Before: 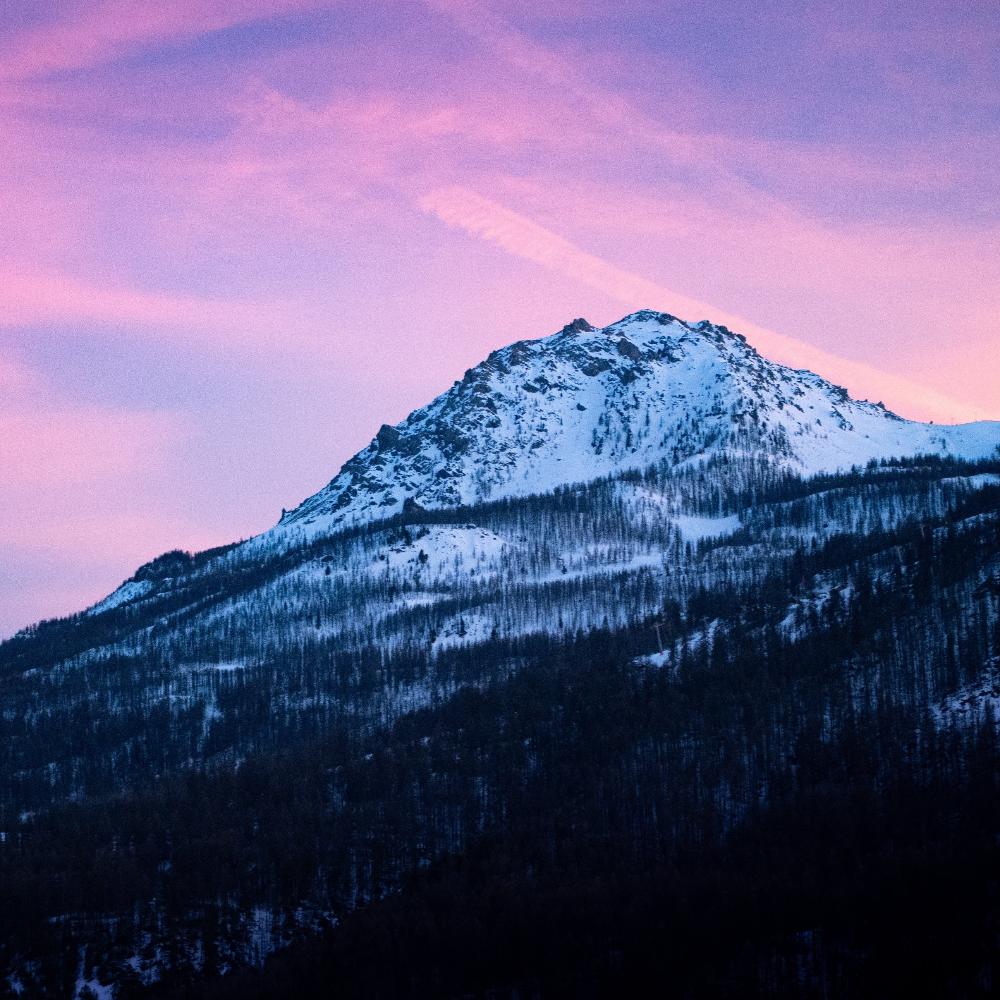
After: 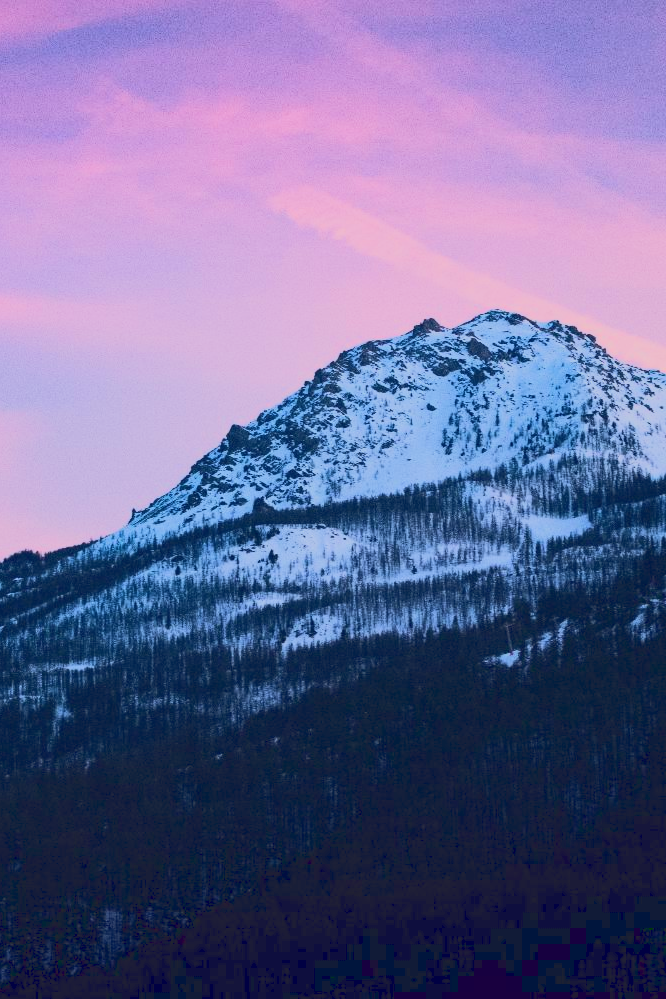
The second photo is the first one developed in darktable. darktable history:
crop and rotate: left 15.055%, right 18.278%
tone curve: curves: ch0 [(0, 0.148) (0.191, 0.225) (0.39, 0.373) (0.669, 0.716) (0.847, 0.818) (1, 0.839)]
